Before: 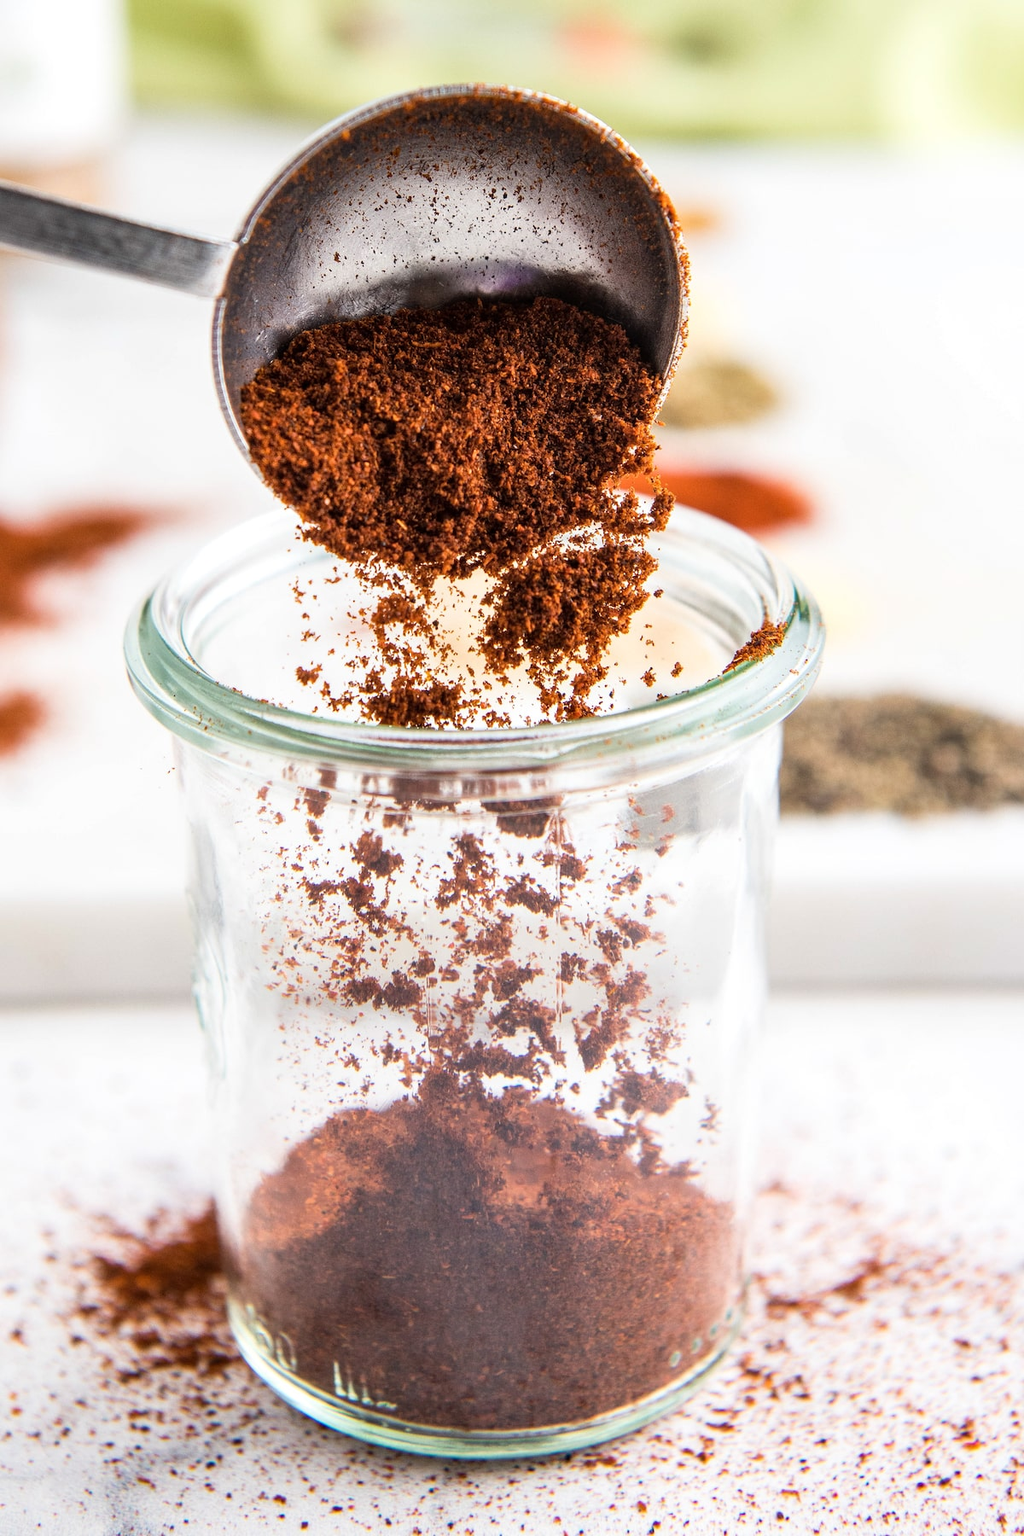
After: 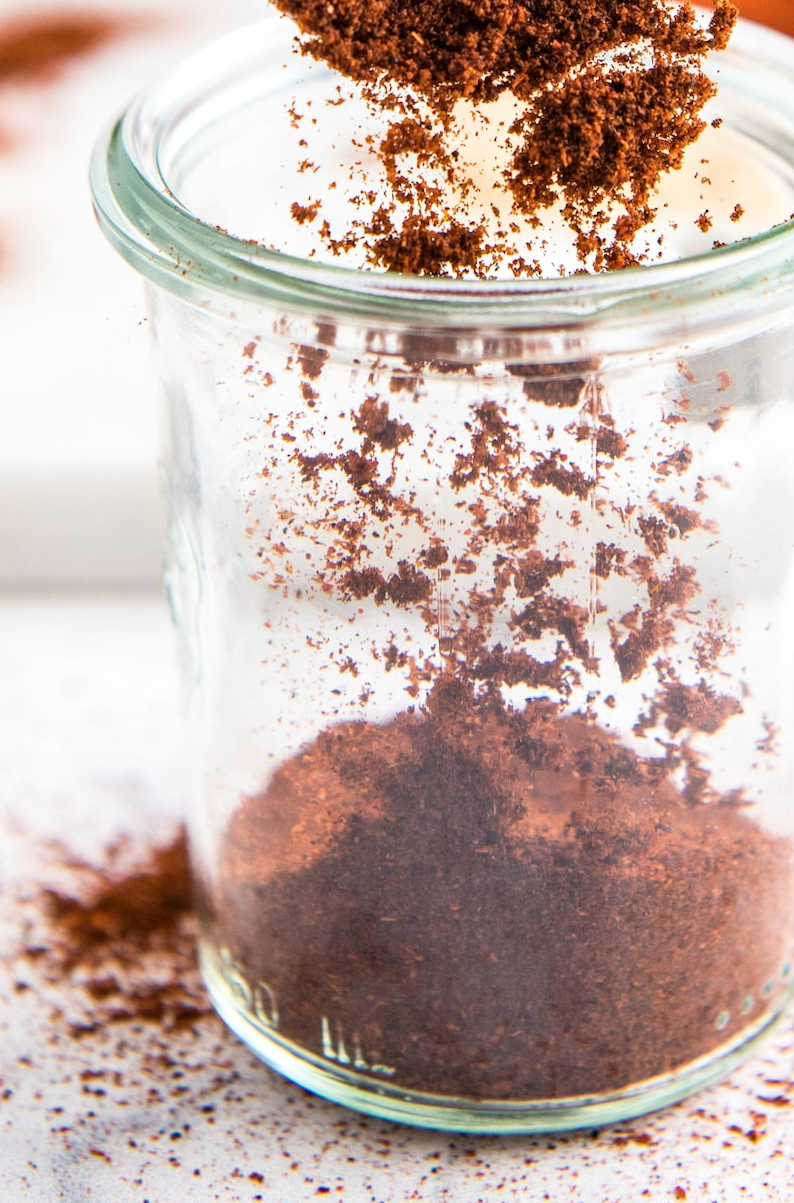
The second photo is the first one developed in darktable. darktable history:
contrast brightness saturation: contrast 0.046
crop and rotate: angle -0.907°, left 3.835%, top 31.549%, right 28.381%
